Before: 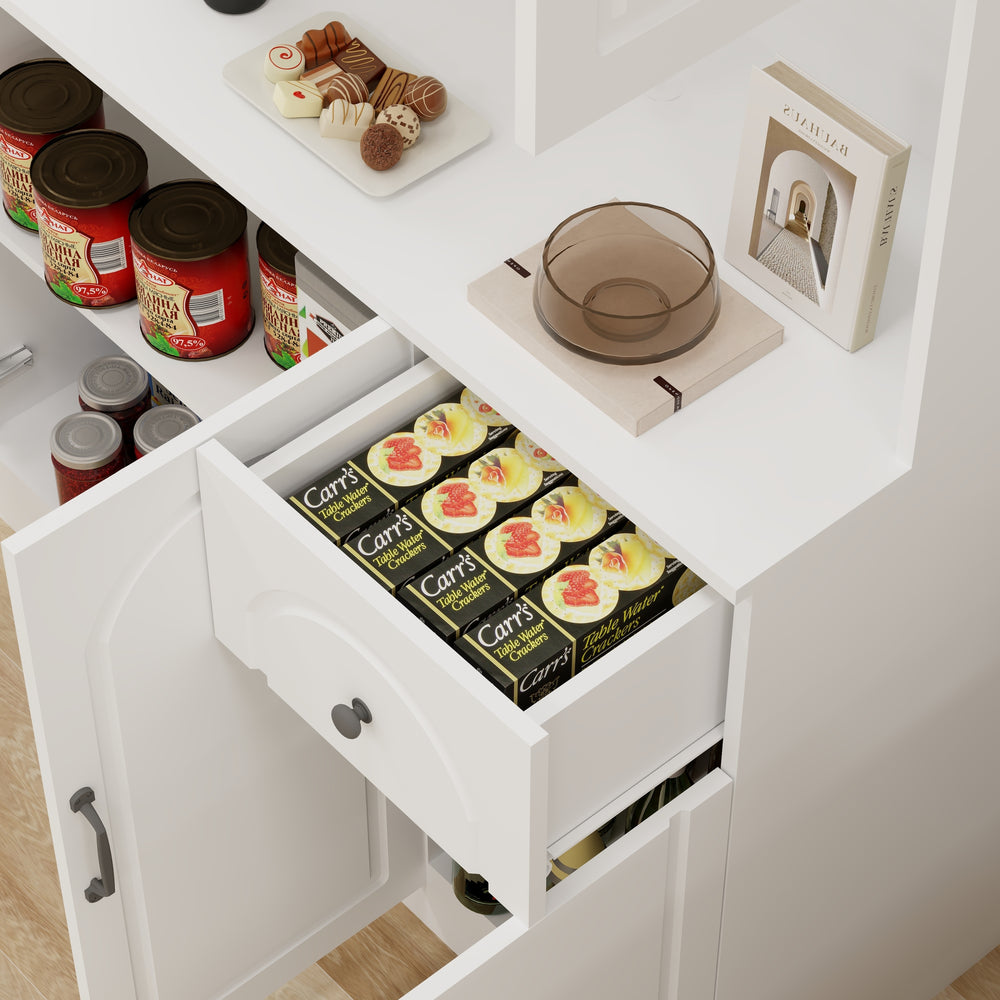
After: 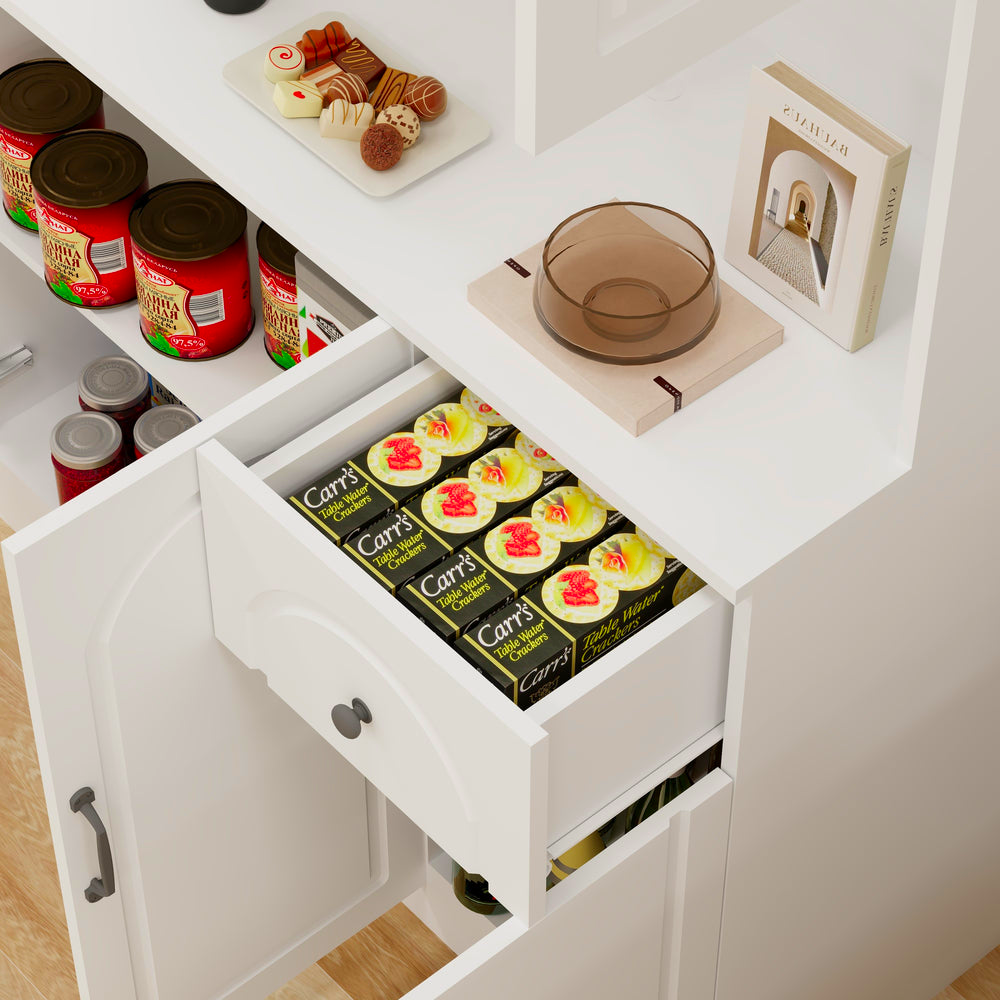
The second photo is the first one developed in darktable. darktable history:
color contrast: green-magenta contrast 1.69, blue-yellow contrast 1.49
exposure: compensate highlight preservation false
